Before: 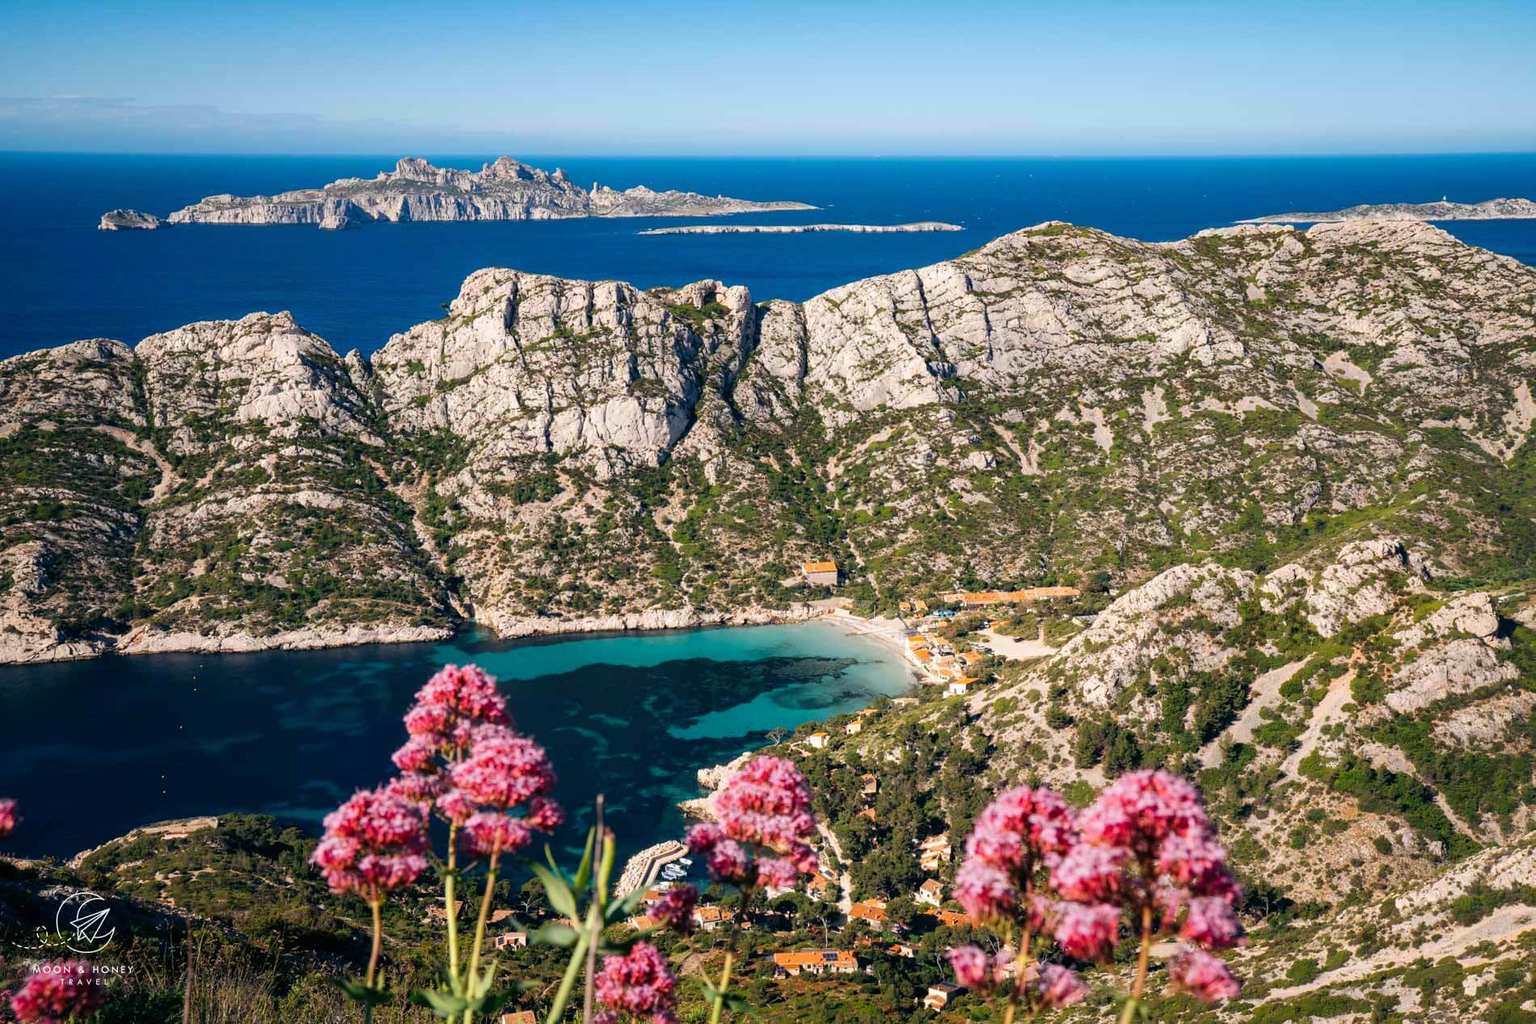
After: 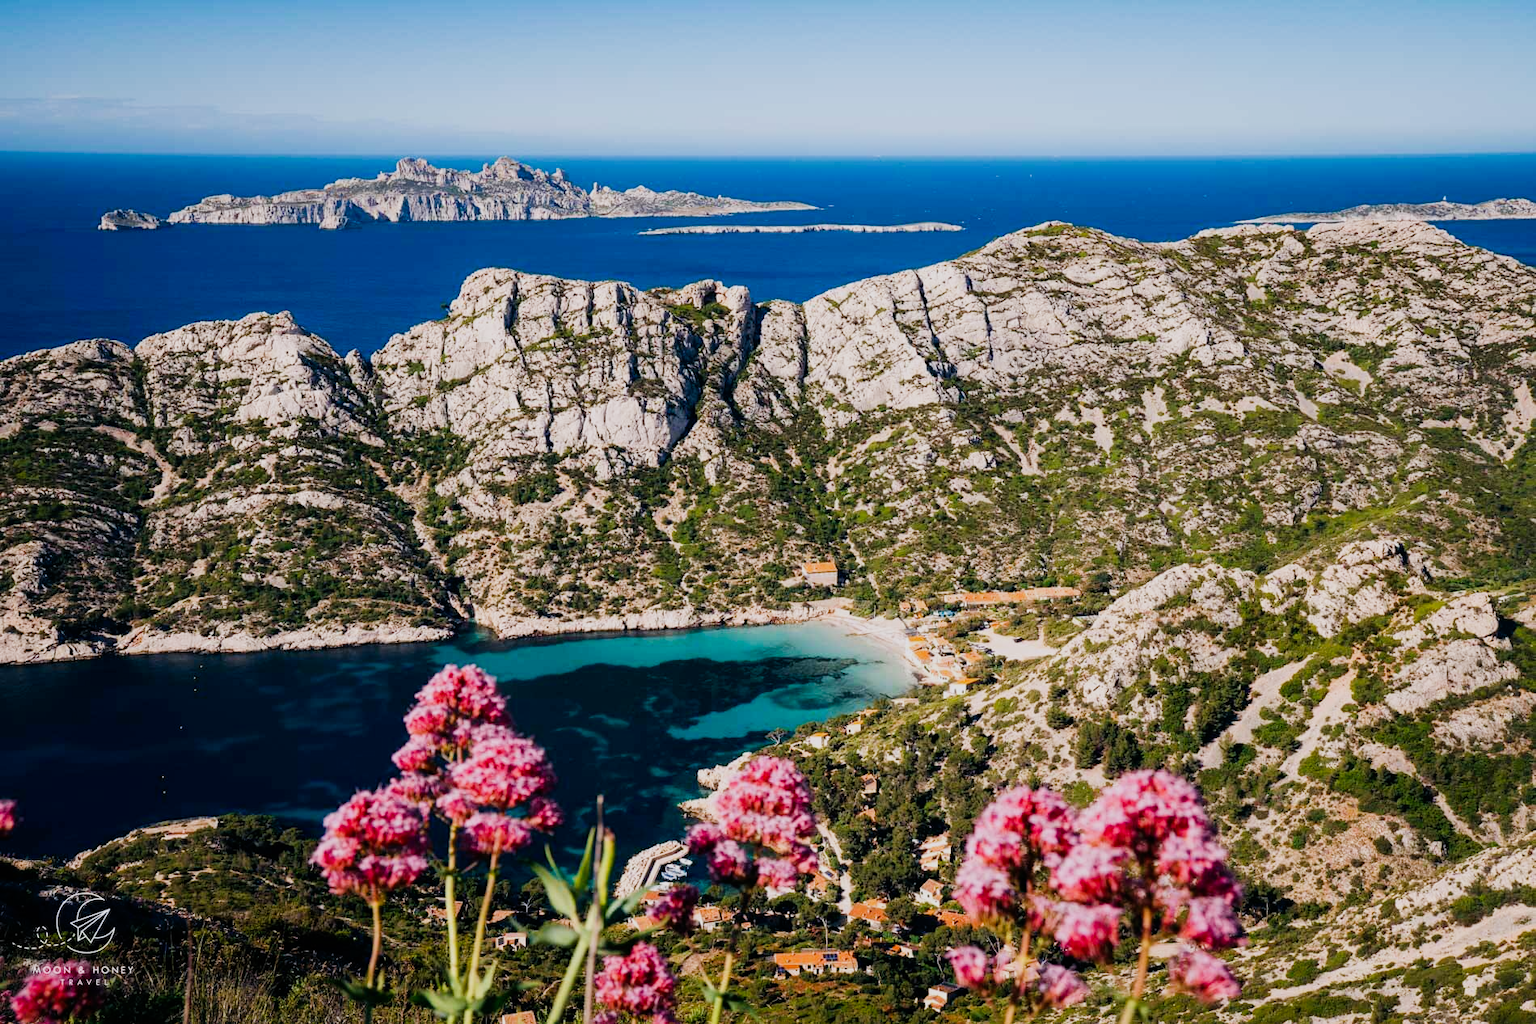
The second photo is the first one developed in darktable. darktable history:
sigmoid: on, module defaults
white balance: red 1.009, blue 1.027
